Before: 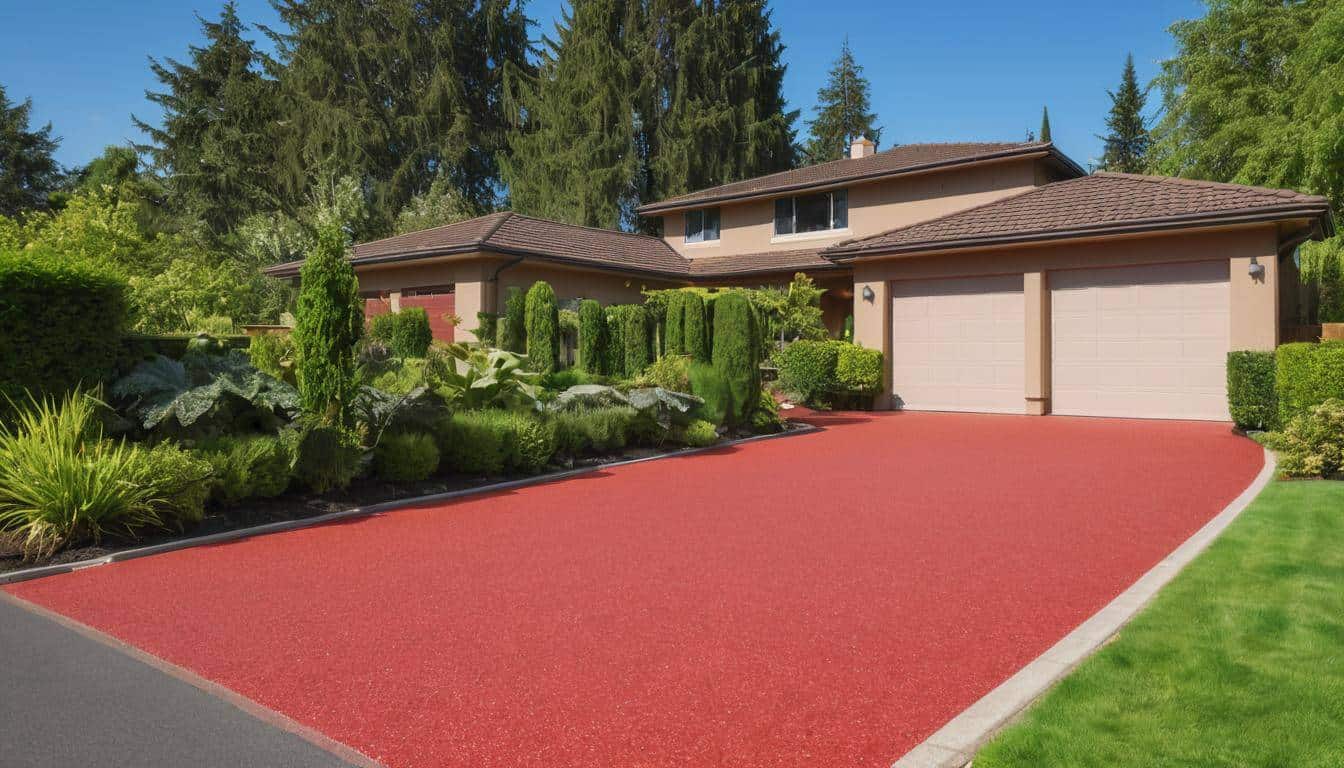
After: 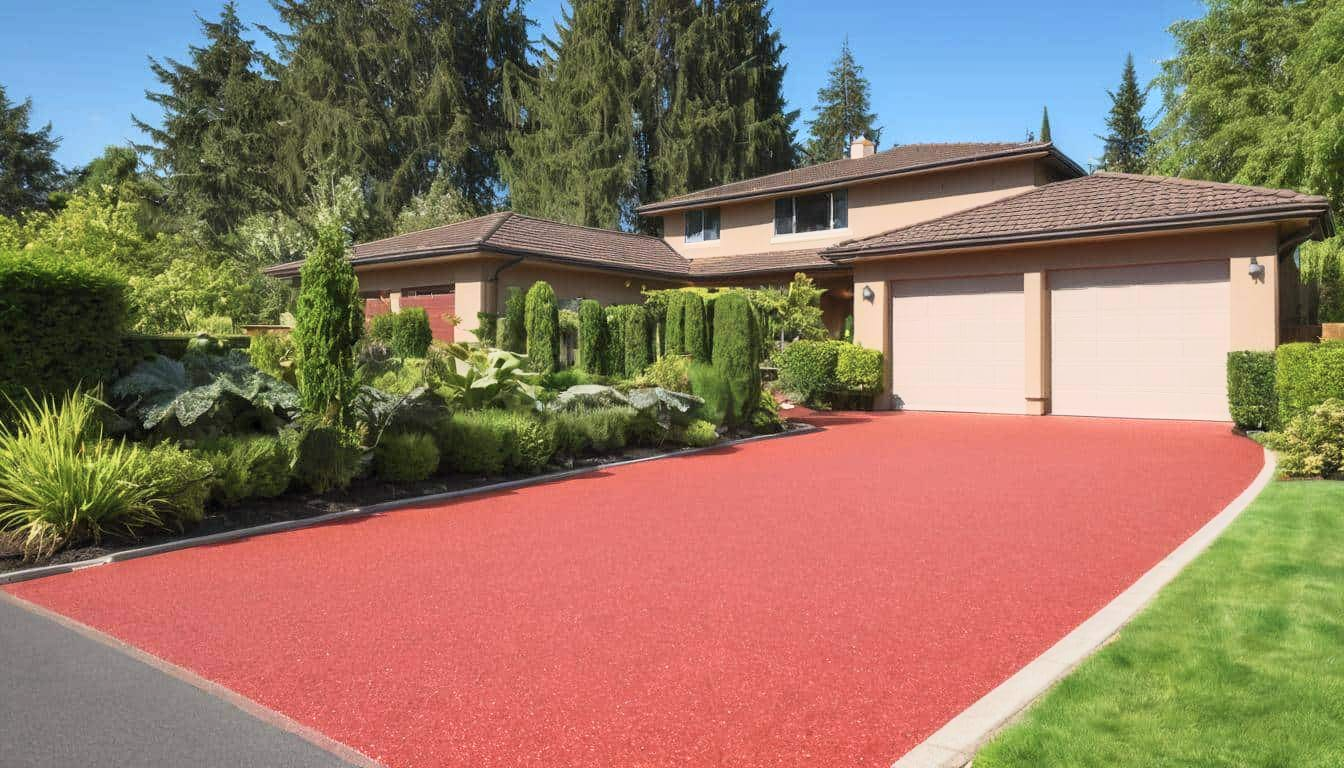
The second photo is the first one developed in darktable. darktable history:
base curve: curves: ch0 [(0, 0) (0.005, 0.002) (0.193, 0.295) (0.399, 0.664) (0.75, 0.928) (1, 1)]
color balance: contrast -15%
